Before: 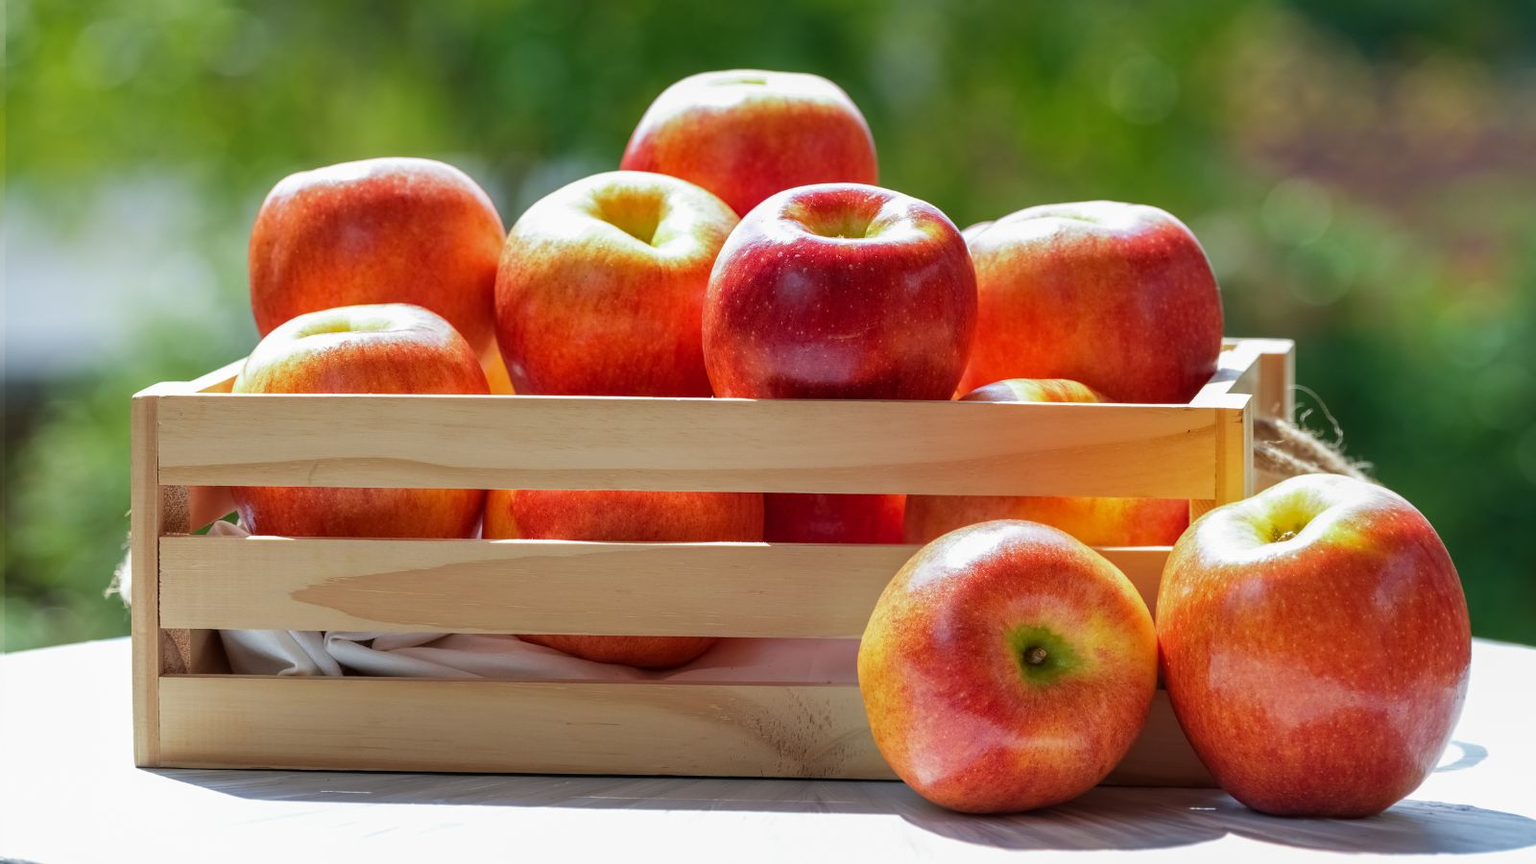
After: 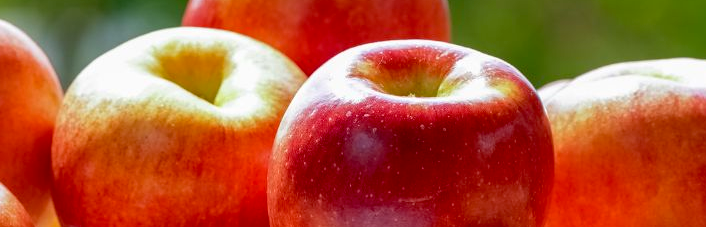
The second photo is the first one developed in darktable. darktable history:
exposure: black level correction 0.01, exposure 0.011 EV, compensate highlight preservation false
crop: left 29.054%, top 16.815%, right 26.765%, bottom 57.898%
